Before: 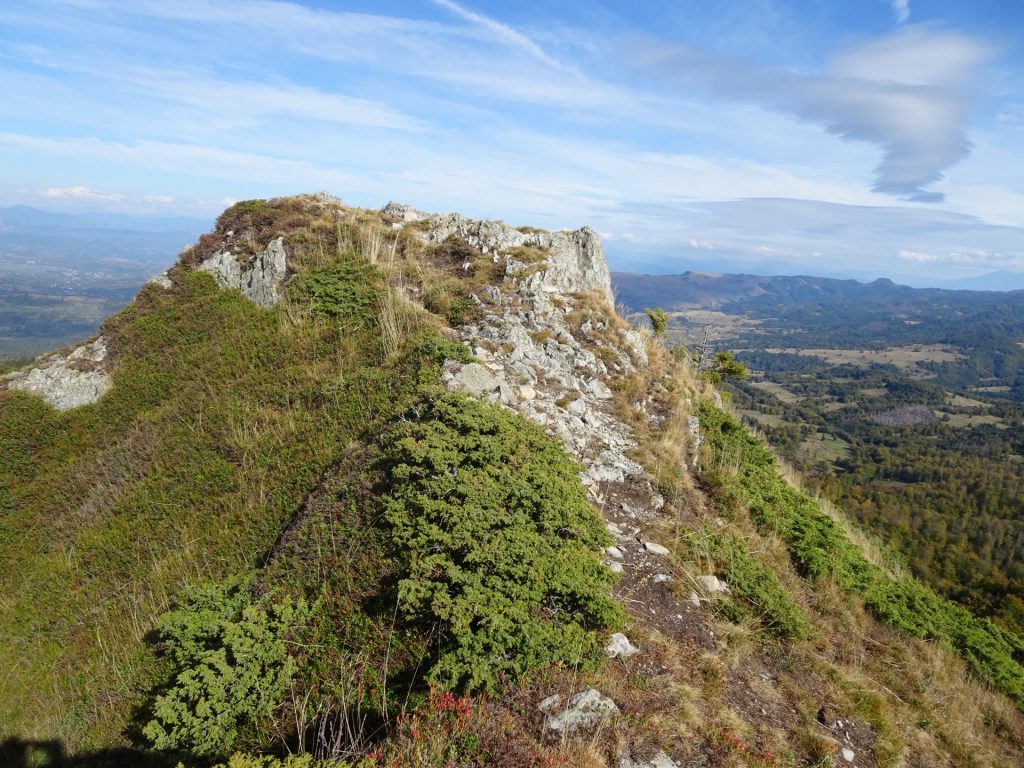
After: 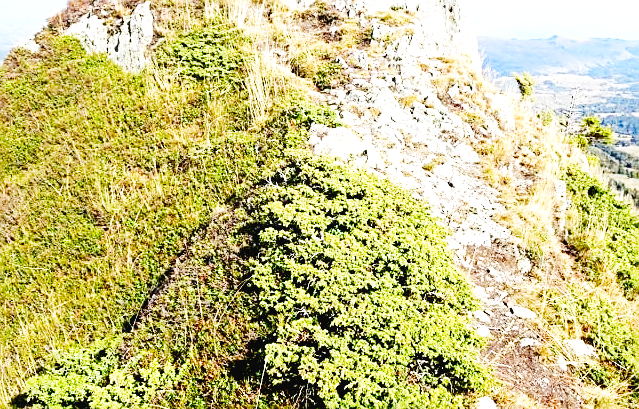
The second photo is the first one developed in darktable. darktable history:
base curve: curves: ch0 [(0, 0.003) (0.001, 0.002) (0.006, 0.004) (0.02, 0.022) (0.048, 0.086) (0.094, 0.234) (0.162, 0.431) (0.258, 0.629) (0.385, 0.8) (0.548, 0.918) (0.751, 0.988) (1, 1)], preserve colors none
sharpen: on, module defaults
crop: left 13.084%, top 30.837%, right 24.485%, bottom 15.88%
exposure: black level correction 0.008, exposure 0.989 EV, compensate exposure bias true, compensate highlight preservation false
